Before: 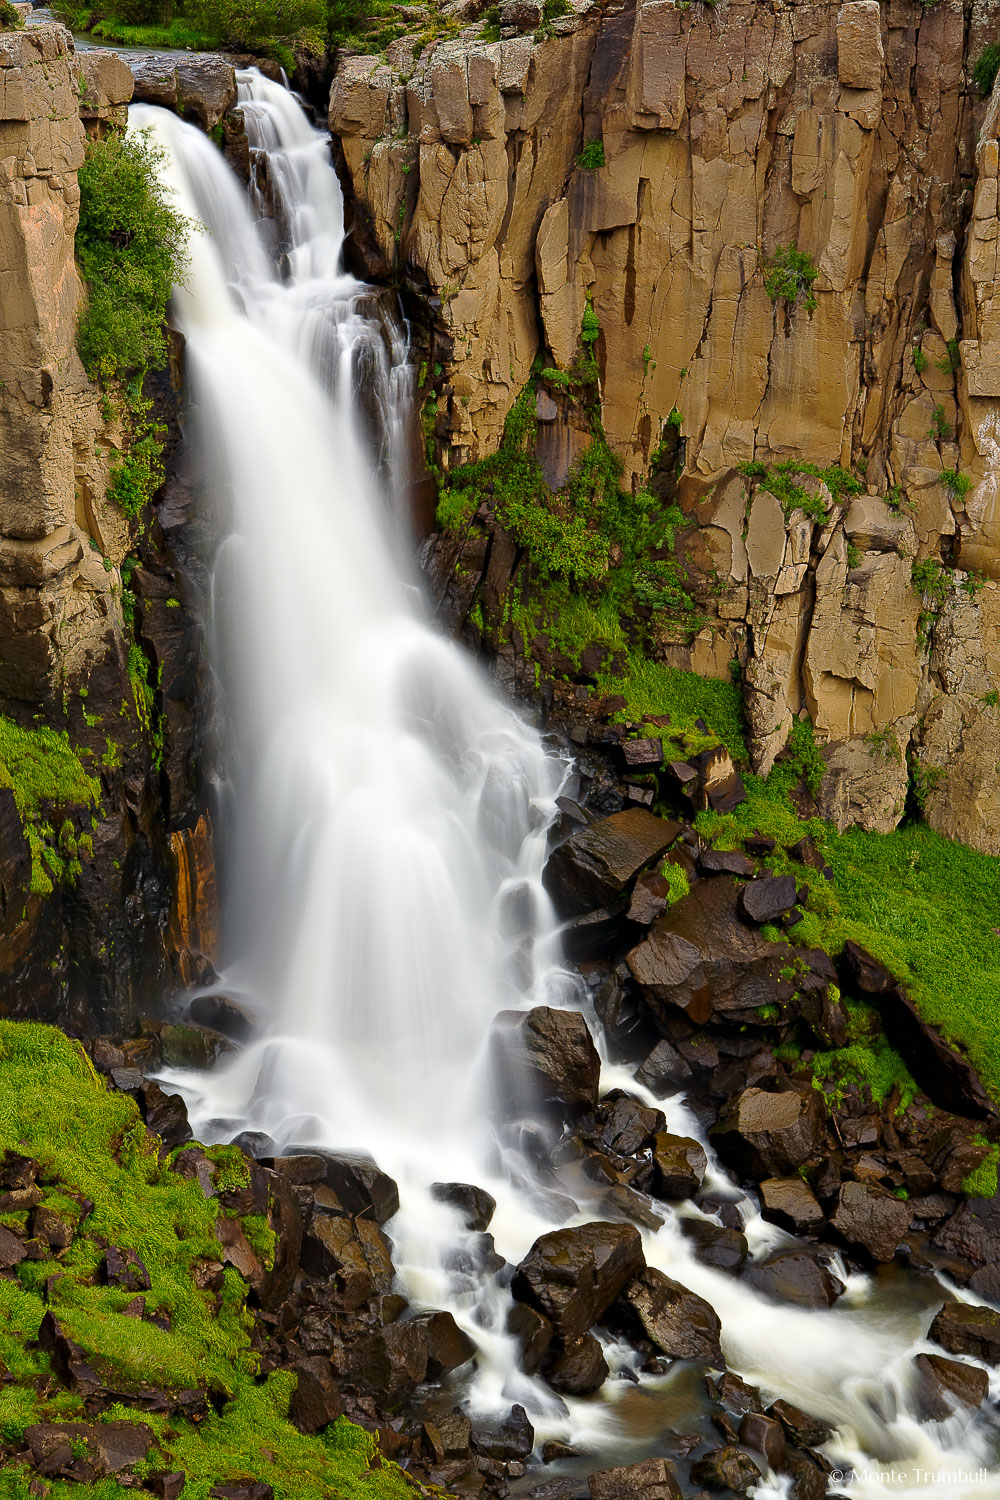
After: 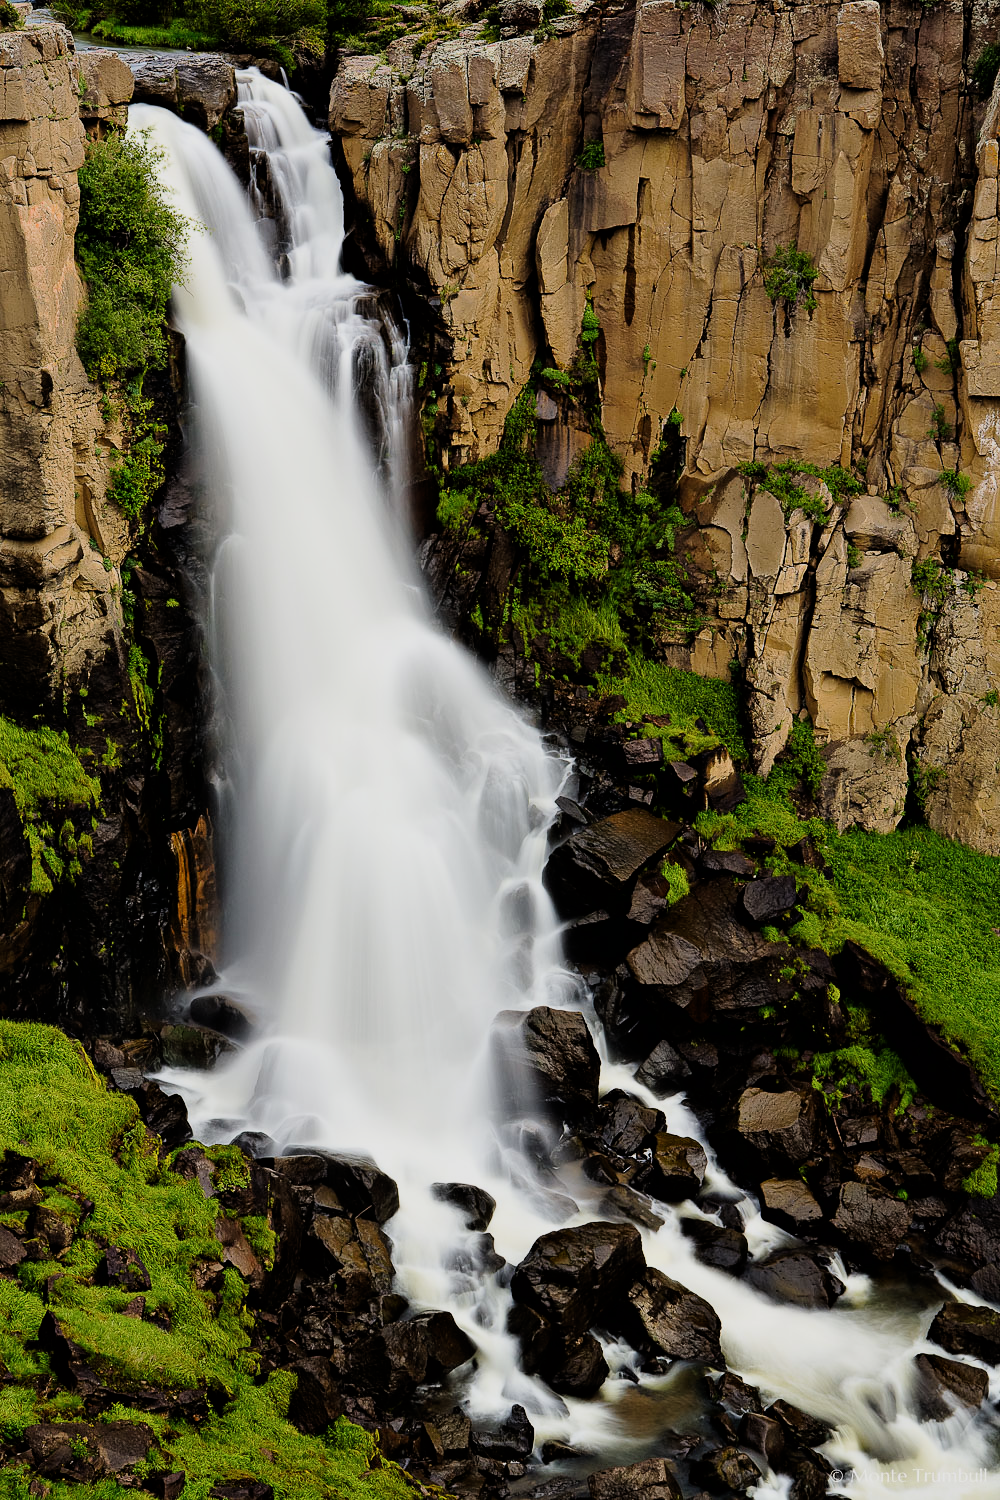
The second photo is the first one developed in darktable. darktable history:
filmic rgb: black relative exposure -5.11 EV, white relative exposure 3.99 EV, threshold 6 EV, hardness 2.88, contrast 1.3, highlights saturation mix -9.02%, enable highlight reconstruction true
